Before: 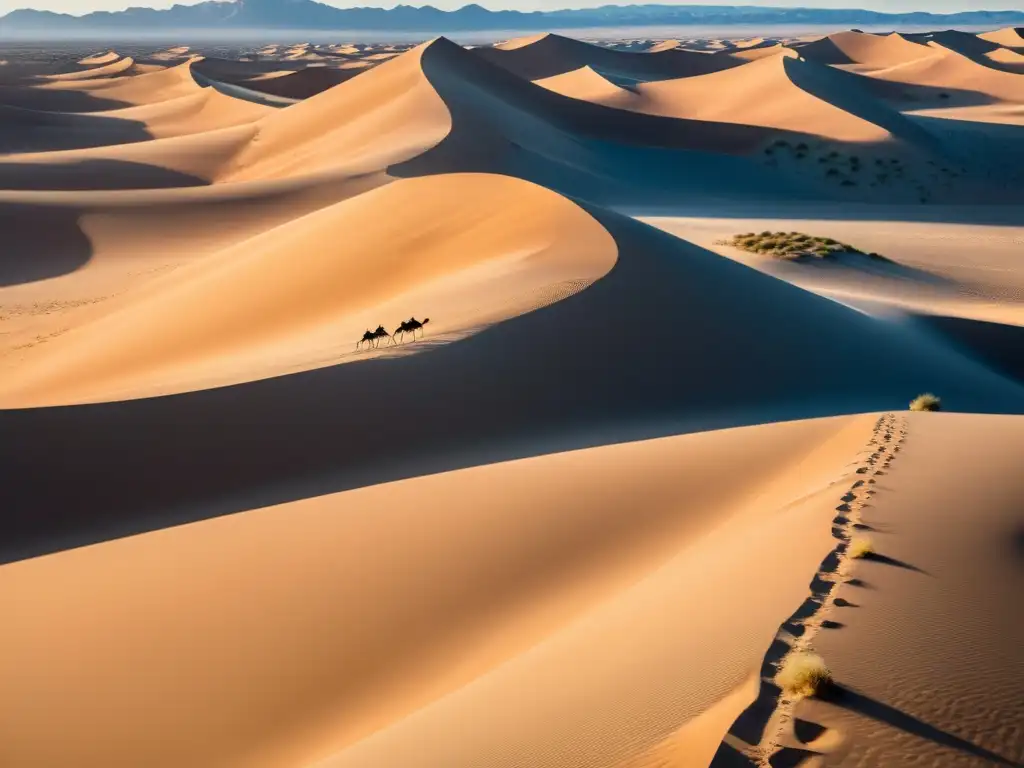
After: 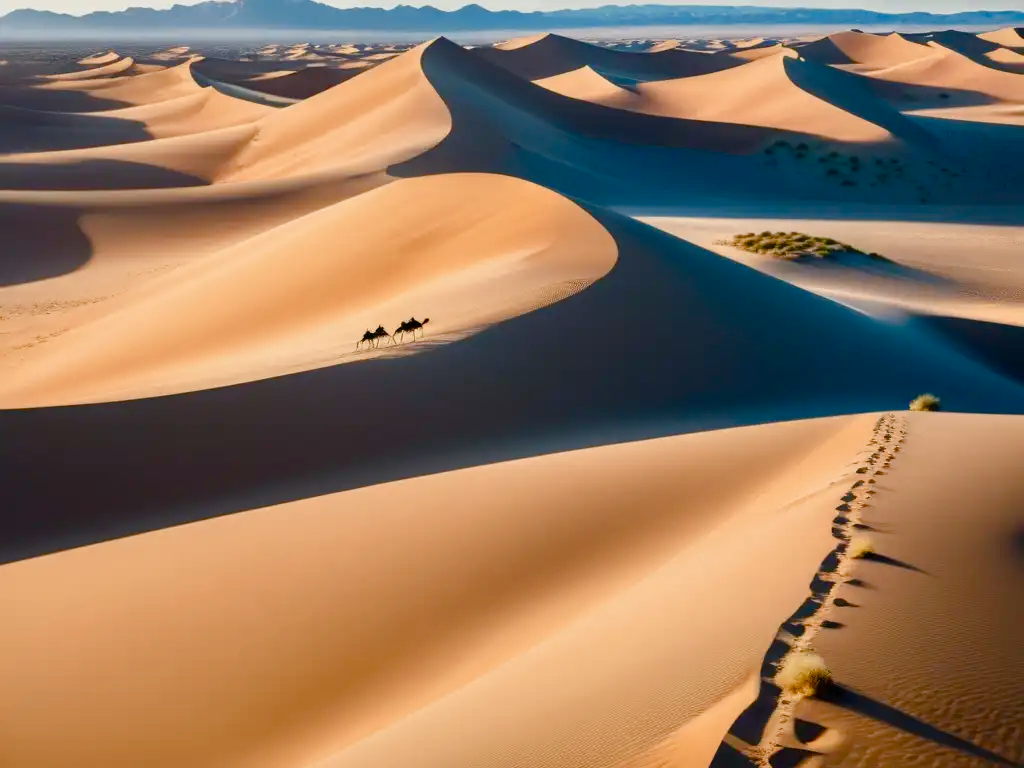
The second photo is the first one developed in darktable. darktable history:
color balance rgb: linear chroma grading › global chroma 14.479%, perceptual saturation grading › global saturation 20%, perceptual saturation grading › highlights -49.266%, perceptual saturation grading › shadows 25.972%
